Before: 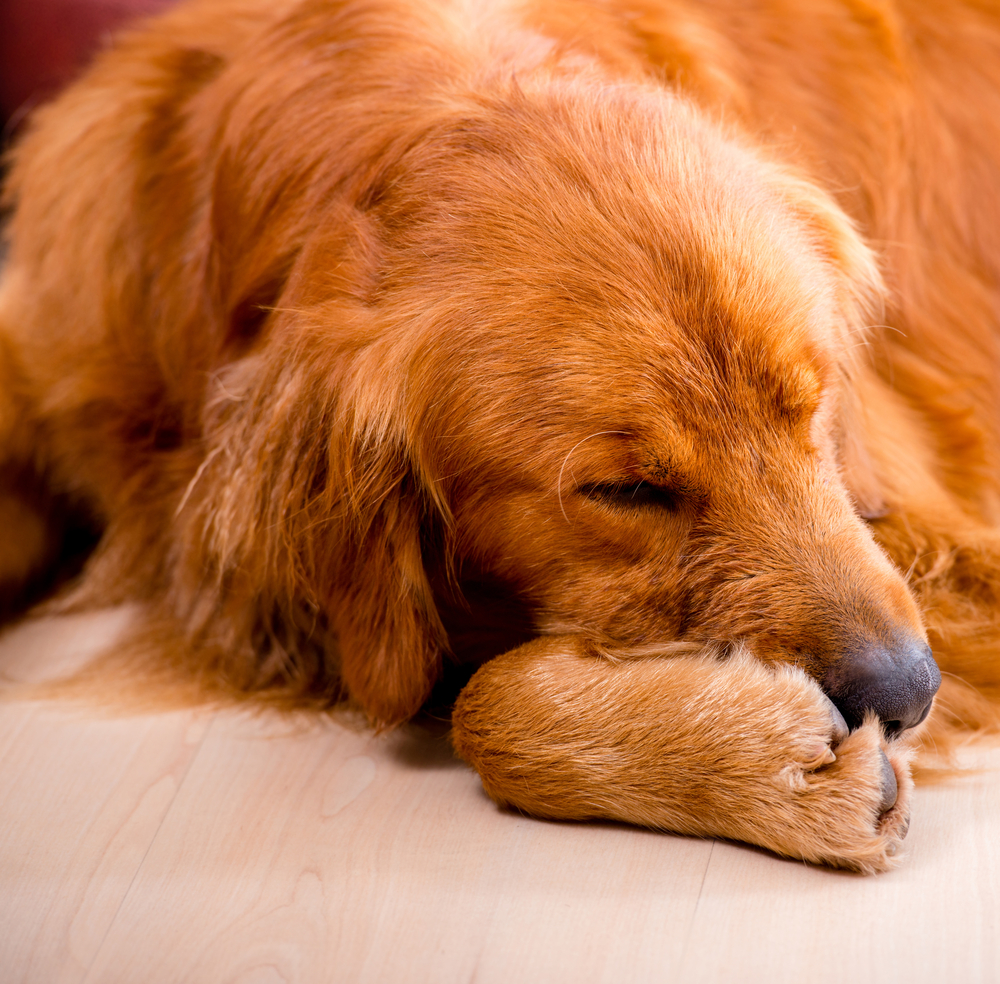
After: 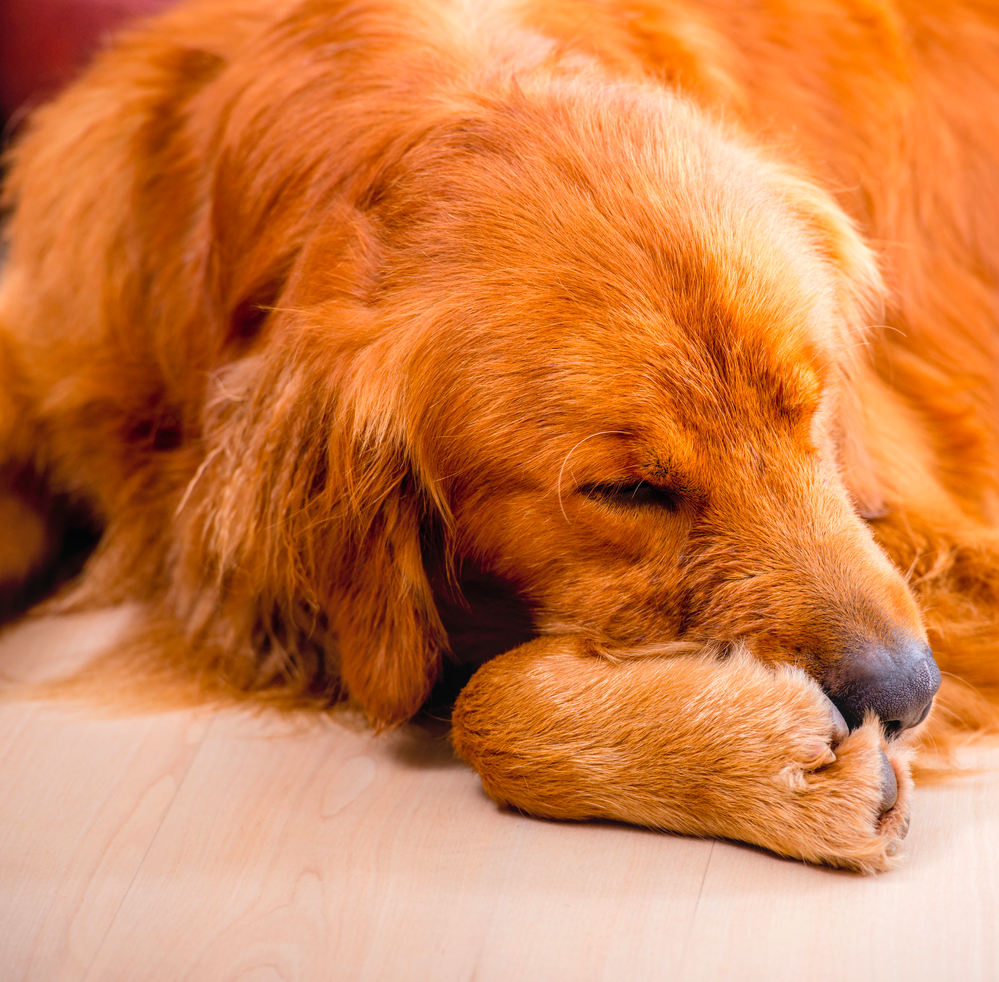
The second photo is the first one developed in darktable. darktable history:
crop: top 0.05%, bottom 0.098%
local contrast: detail 110%
contrast brightness saturation: brightness 0.09, saturation 0.19
